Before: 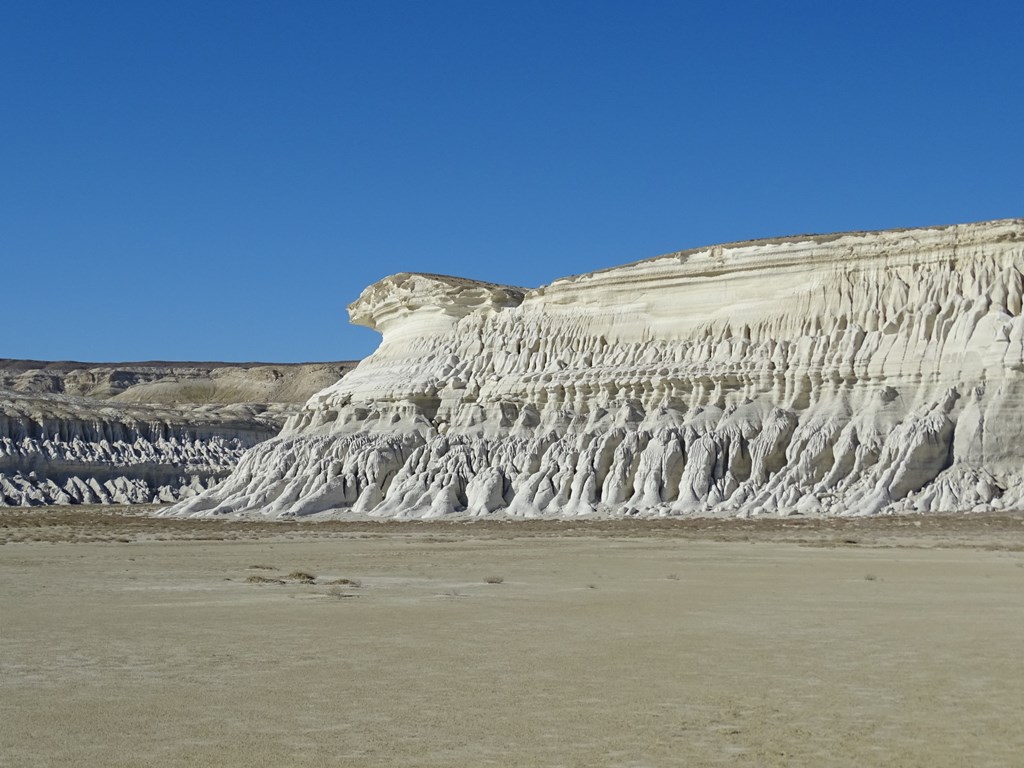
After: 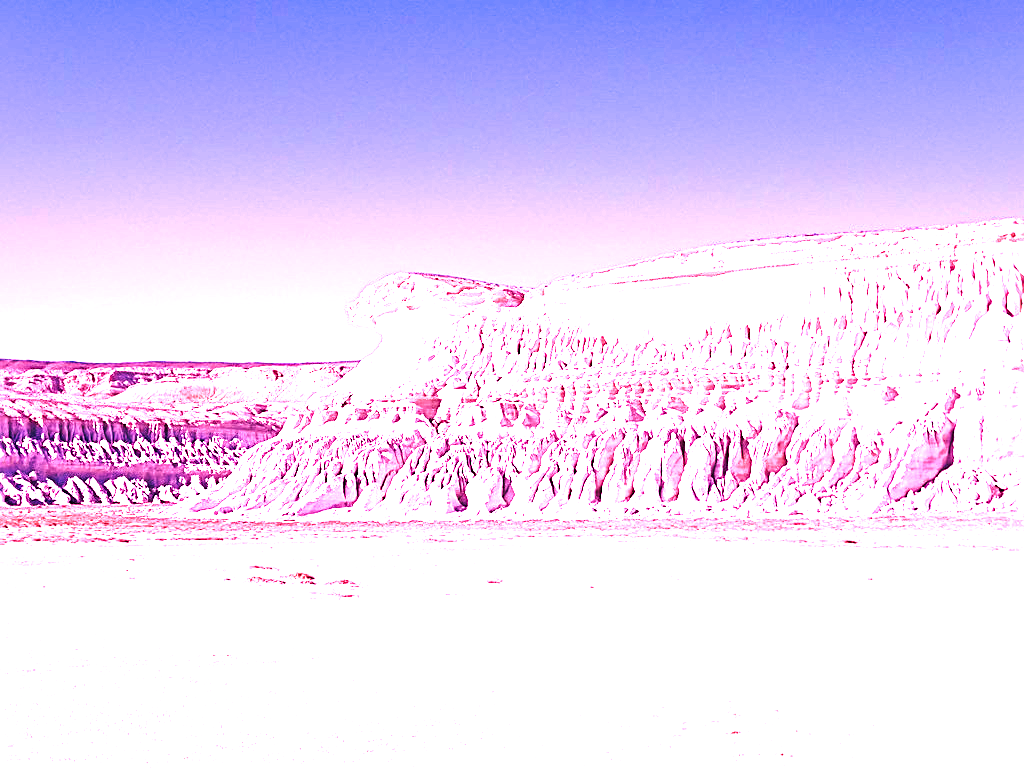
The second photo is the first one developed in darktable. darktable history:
sharpen: on, module defaults
base curve: curves: ch0 [(0, 0) (0.028, 0.03) (0.121, 0.232) (0.46, 0.748) (0.859, 0.968) (1, 1)], preserve colors none
graduated density: rotation -0.352°, offset 57.64
white balance: red 2.14, blue 1.588
local contrast: mode bilateral grid, contrast 20, coarseness 100, detail 150%, midtone range 0.2
levels: levels [0, 0.281, 0.562]
tone curve: curves: ch0 [(0, 0) (0.797, 0.684) (1, 1)], color space Lab, linked channels, preserve colors none
